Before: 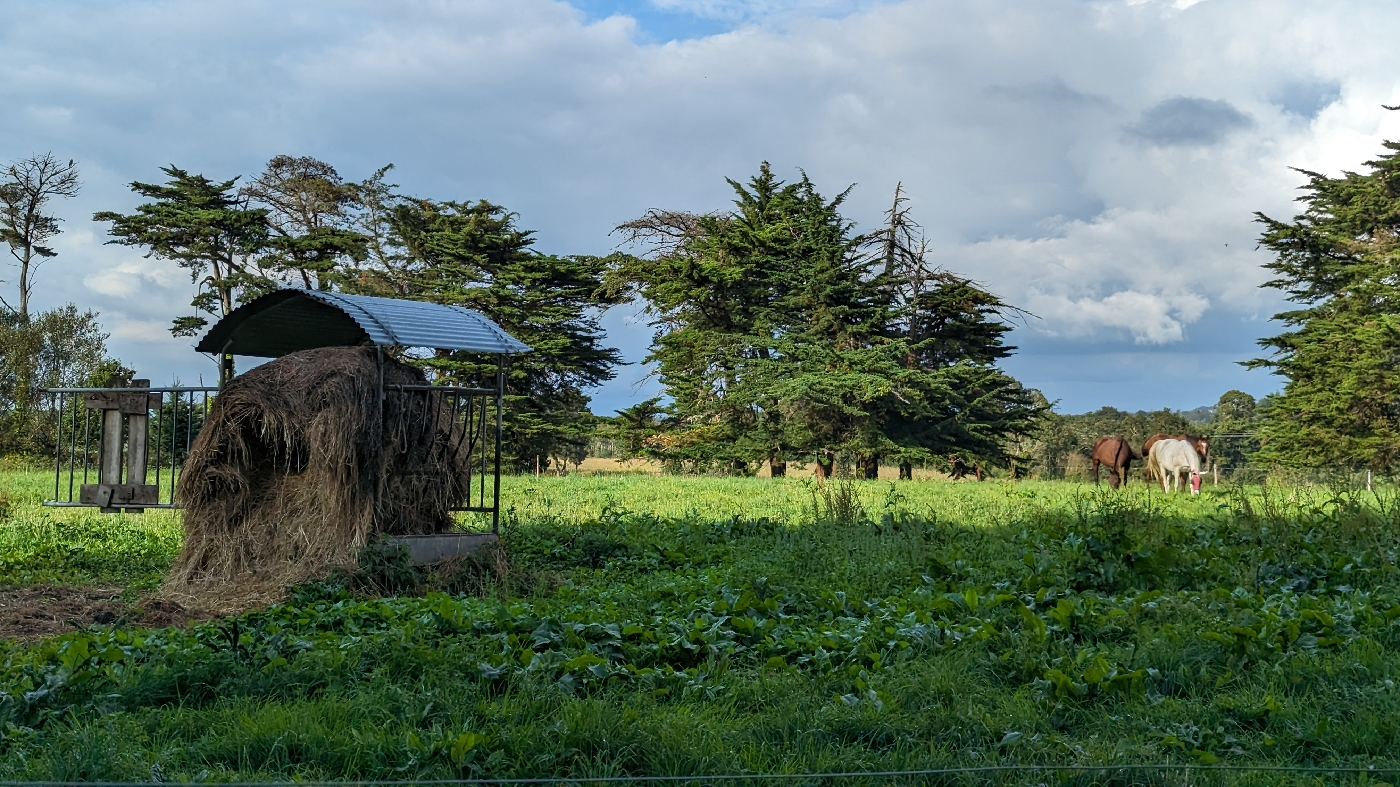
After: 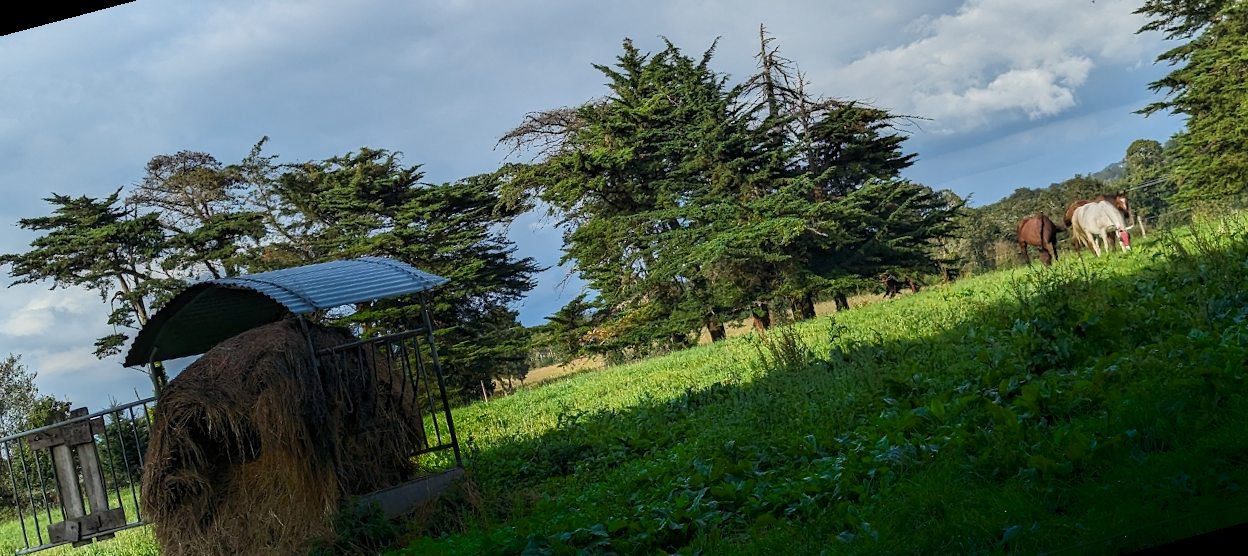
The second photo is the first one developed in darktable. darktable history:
rotate and perspective: rotation -14.8°, crop left 0.1, crop right 0.903, crop top 0.25, crop bottom 0.748
shadows and highlights: shadows -88.03, highlights -35.45, shadows color adjustment 99.15%, highlights color adjustment 0%, soften with gaussian
